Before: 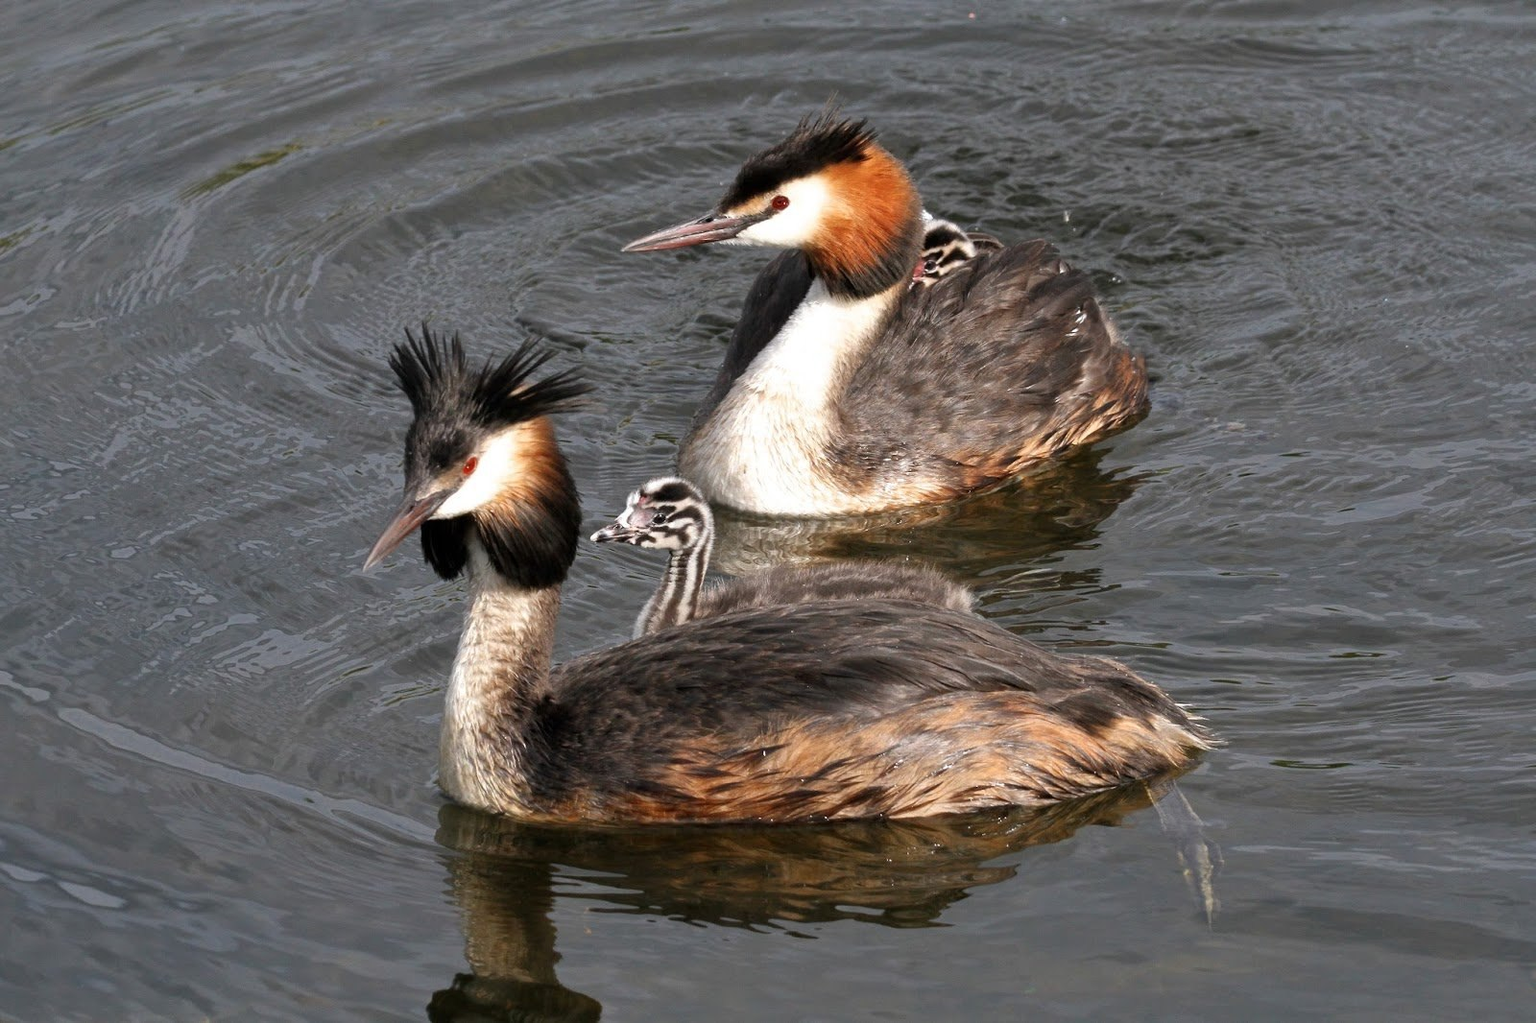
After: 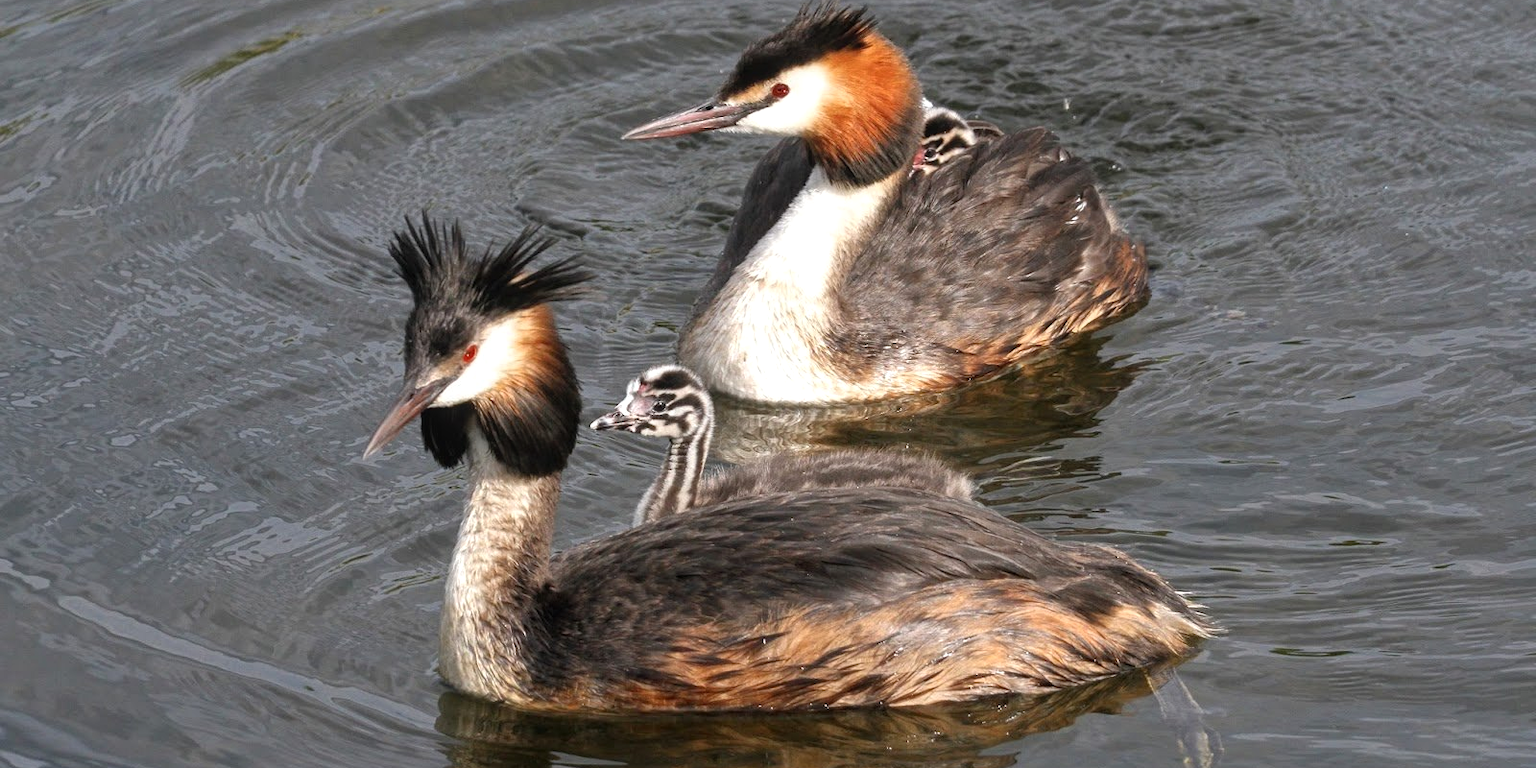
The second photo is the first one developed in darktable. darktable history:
exposure: exposure 0.253 EV, compensate highlight preservation false
local contrast: detail 109%
crop: top 11.017%, bottom 13.922%
